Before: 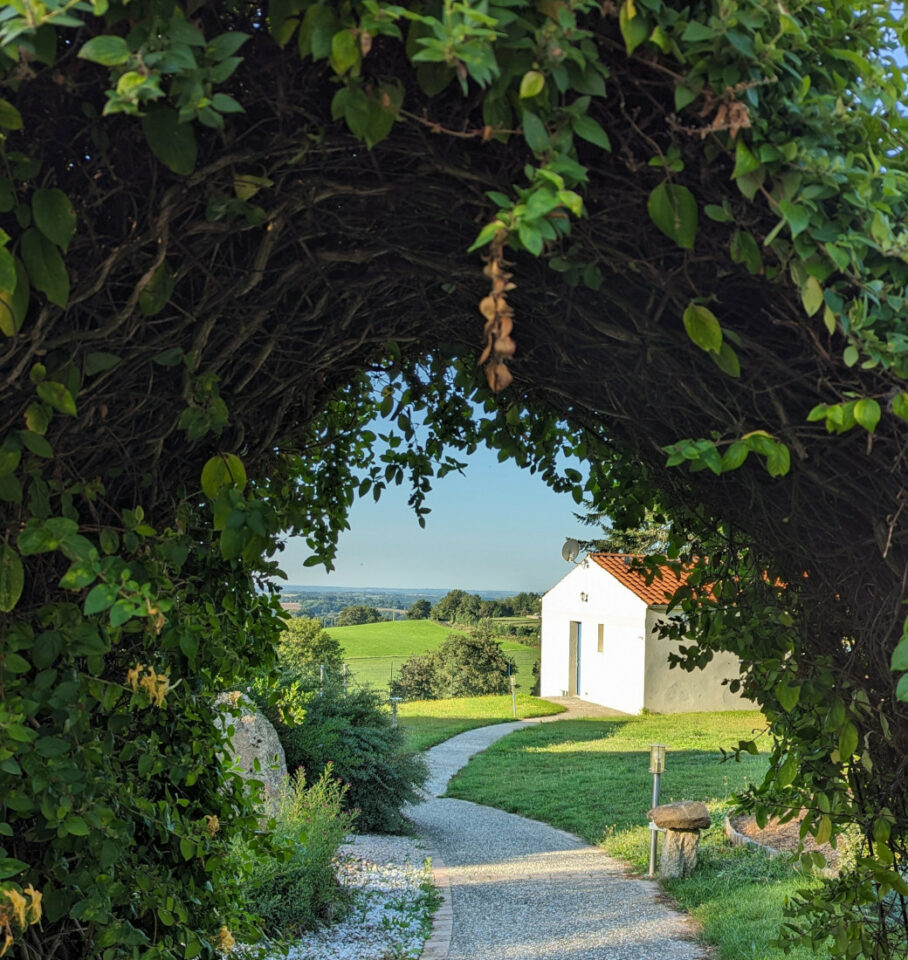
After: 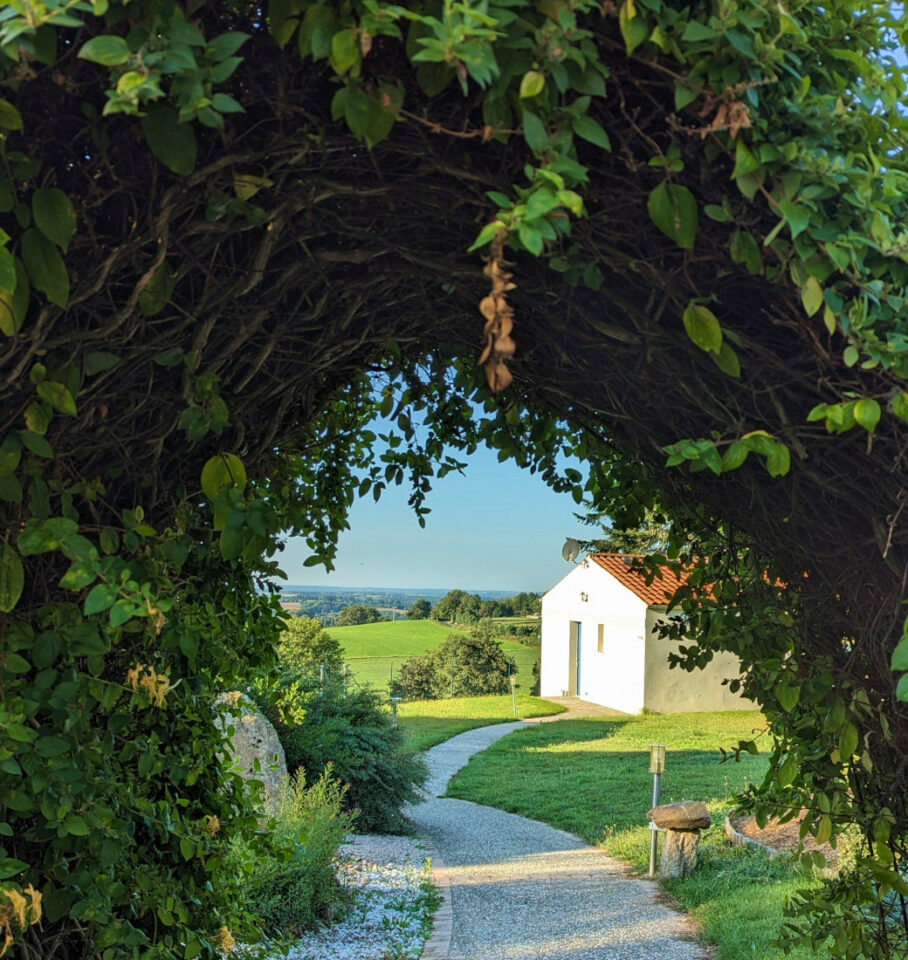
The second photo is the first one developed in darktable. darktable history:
tone equalizer: on, module defaults
velvia: on, module defaults
